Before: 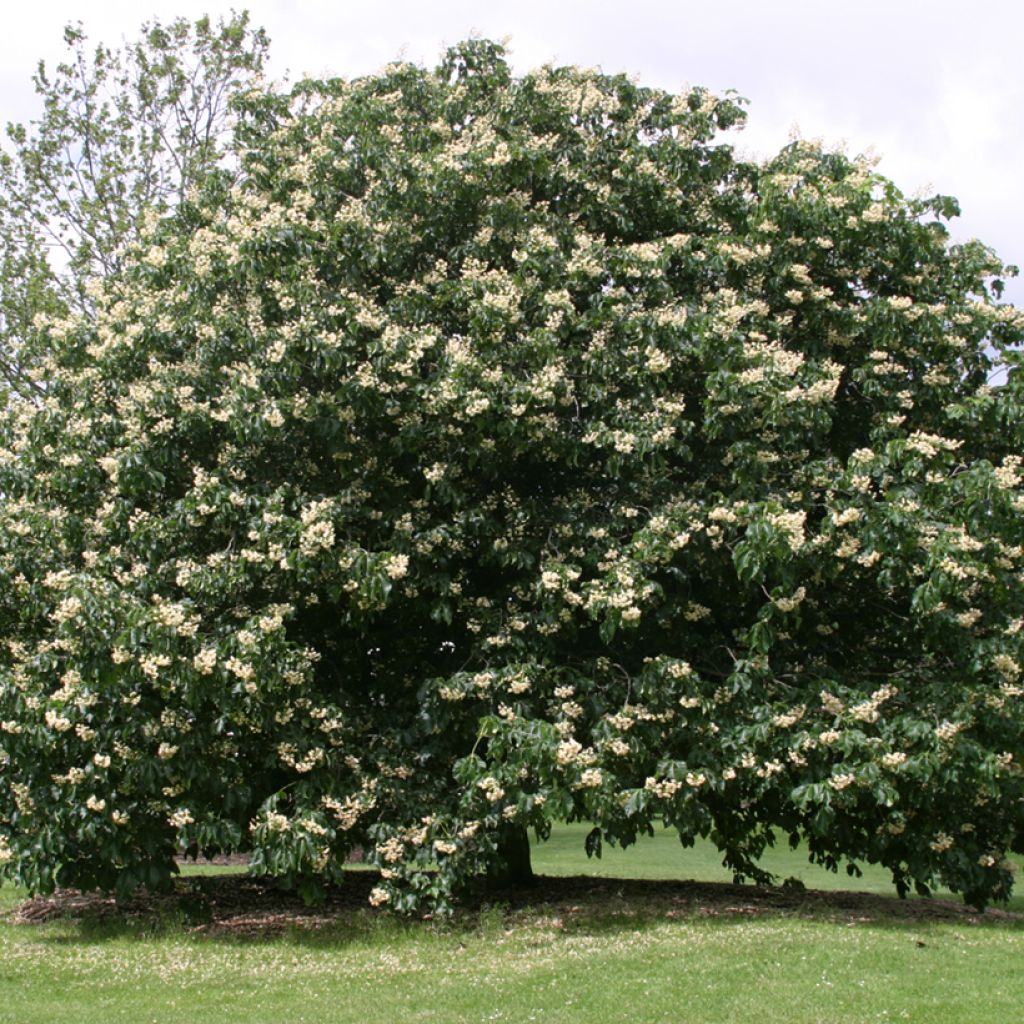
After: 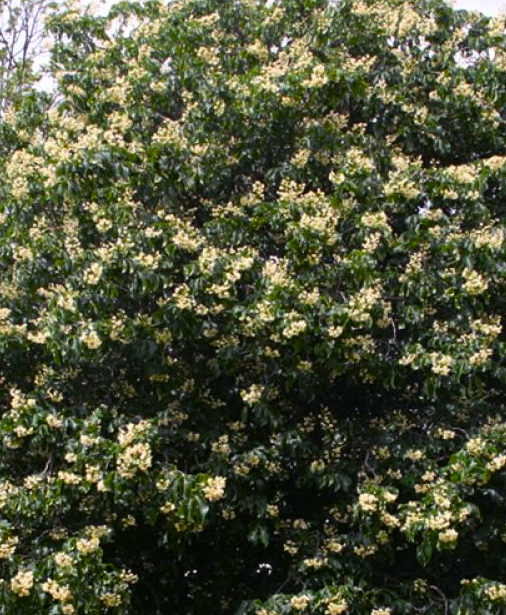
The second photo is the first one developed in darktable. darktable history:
crop: left 17.935%, top 7.71%, right 32.62%, bottom 32.186%
color balance rgb: shadows lift › luminance -21.448%, shadows lift › chroma 9.294%, shadows lift › hue 285.22°, perceptual saturation grading › global saturation 30.876%, global vibrance 16.32%, saturation formula JzAzBz (2021)
